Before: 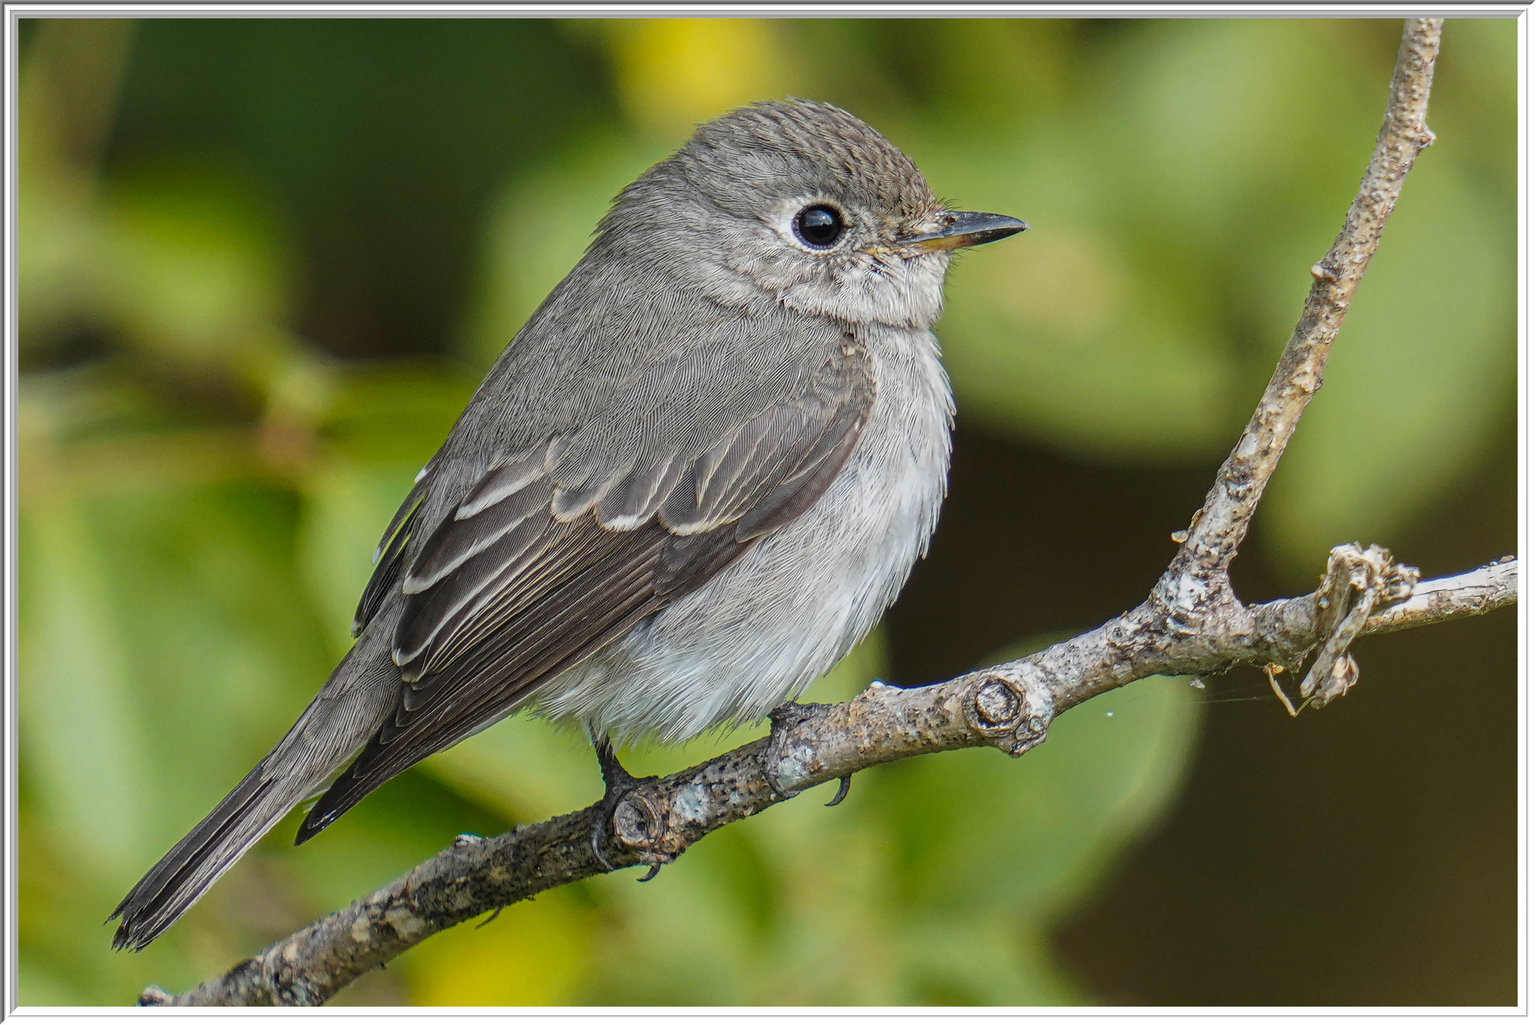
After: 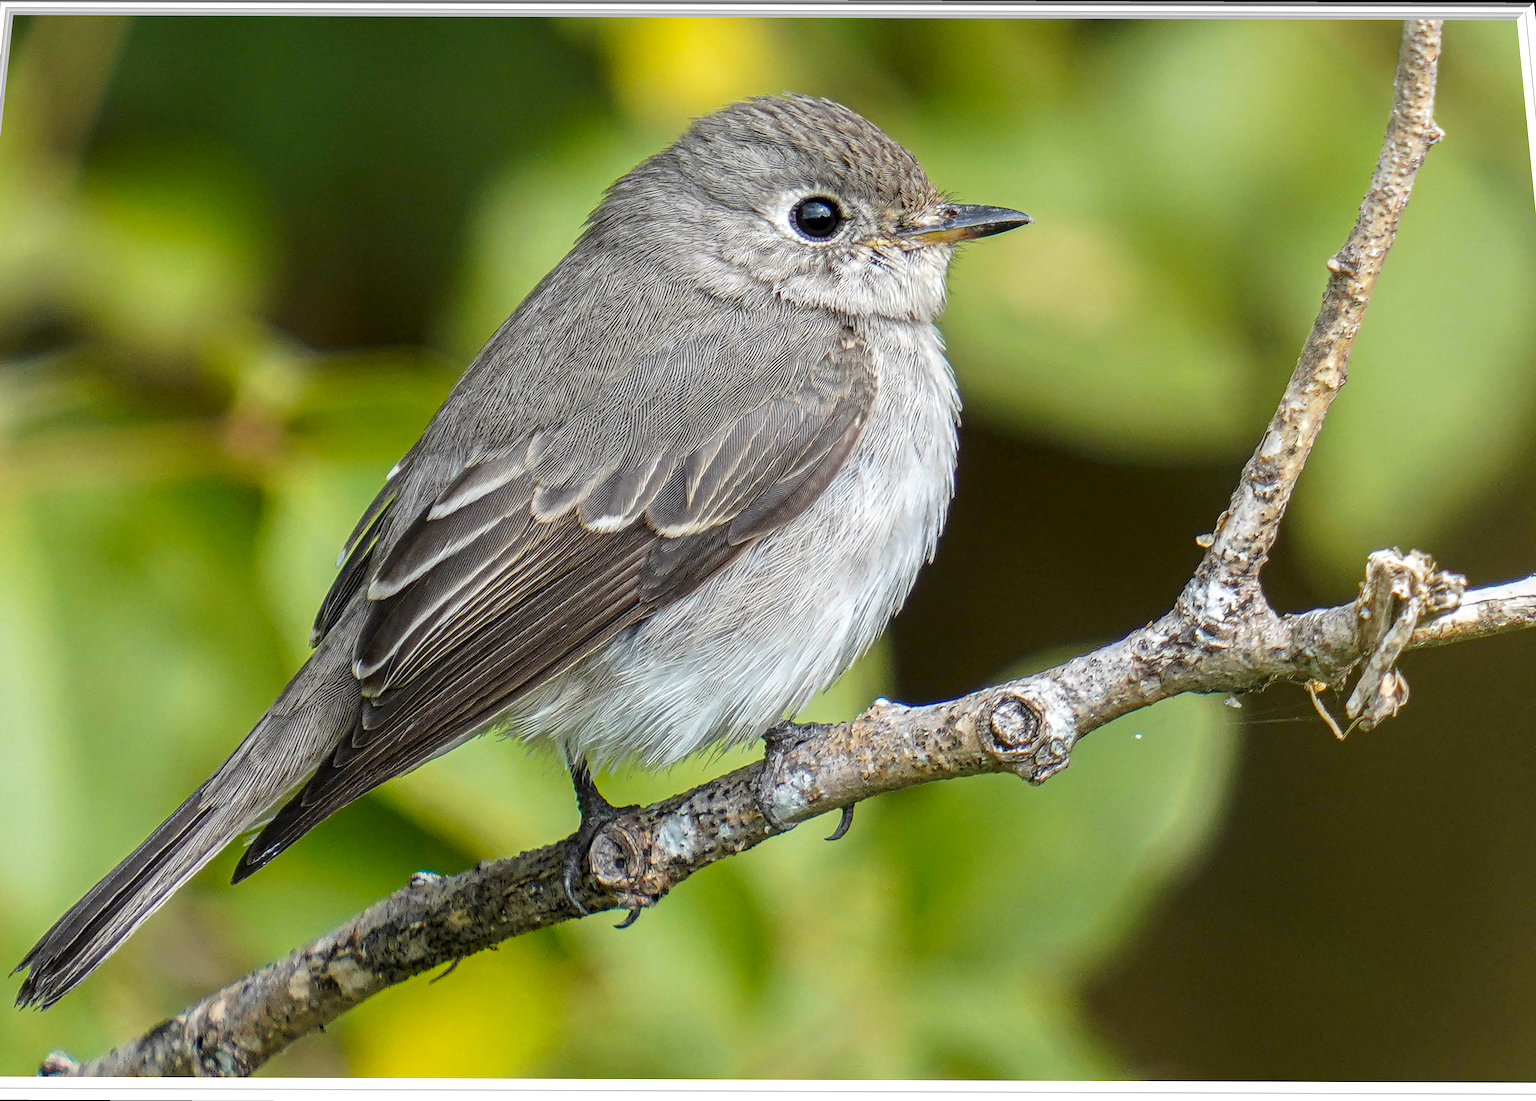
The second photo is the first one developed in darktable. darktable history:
exposure: black level correction 0.005, exposure 0.417 EV, compensate highlight preservation false
rotate and perspective: rotation 0.215°, lens shift (vertical) -0.139, crop left 0.069, crop right 0.939, crop top 0.002, crop bottom 0.996
